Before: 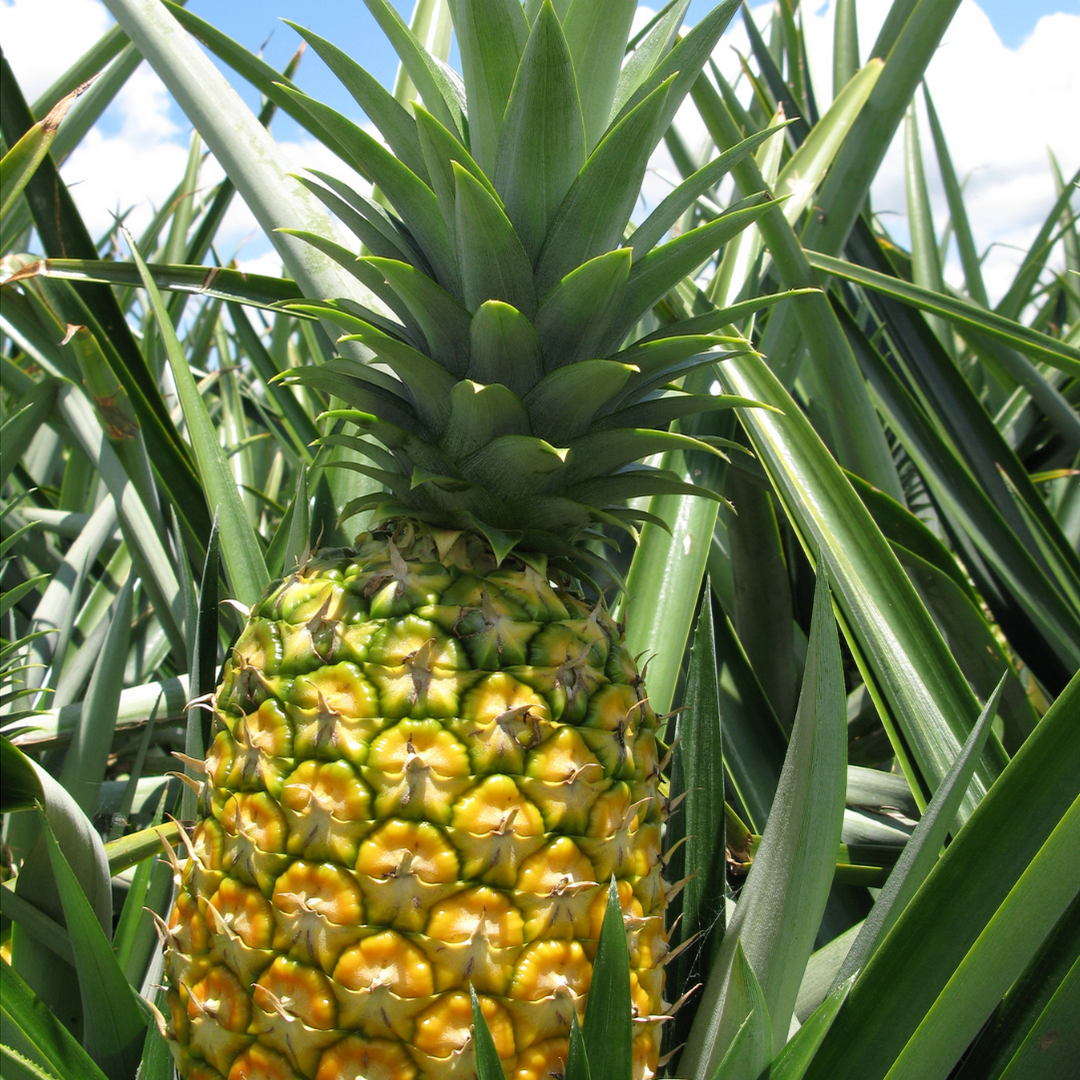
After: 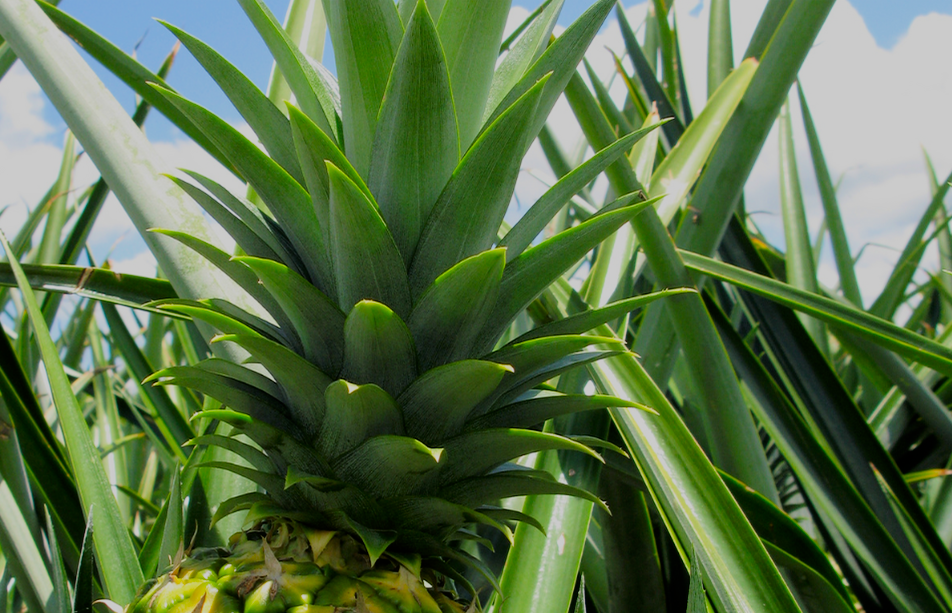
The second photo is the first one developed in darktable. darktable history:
filmic rgb: black relative exposure -6.95 EV, white relative exposure 5.59 EV, hardness 2.84
crop and rotate: left 11.777%, bottom 43.199%
contrast brightness saturation: brightness -0.029, saturation 0.35
